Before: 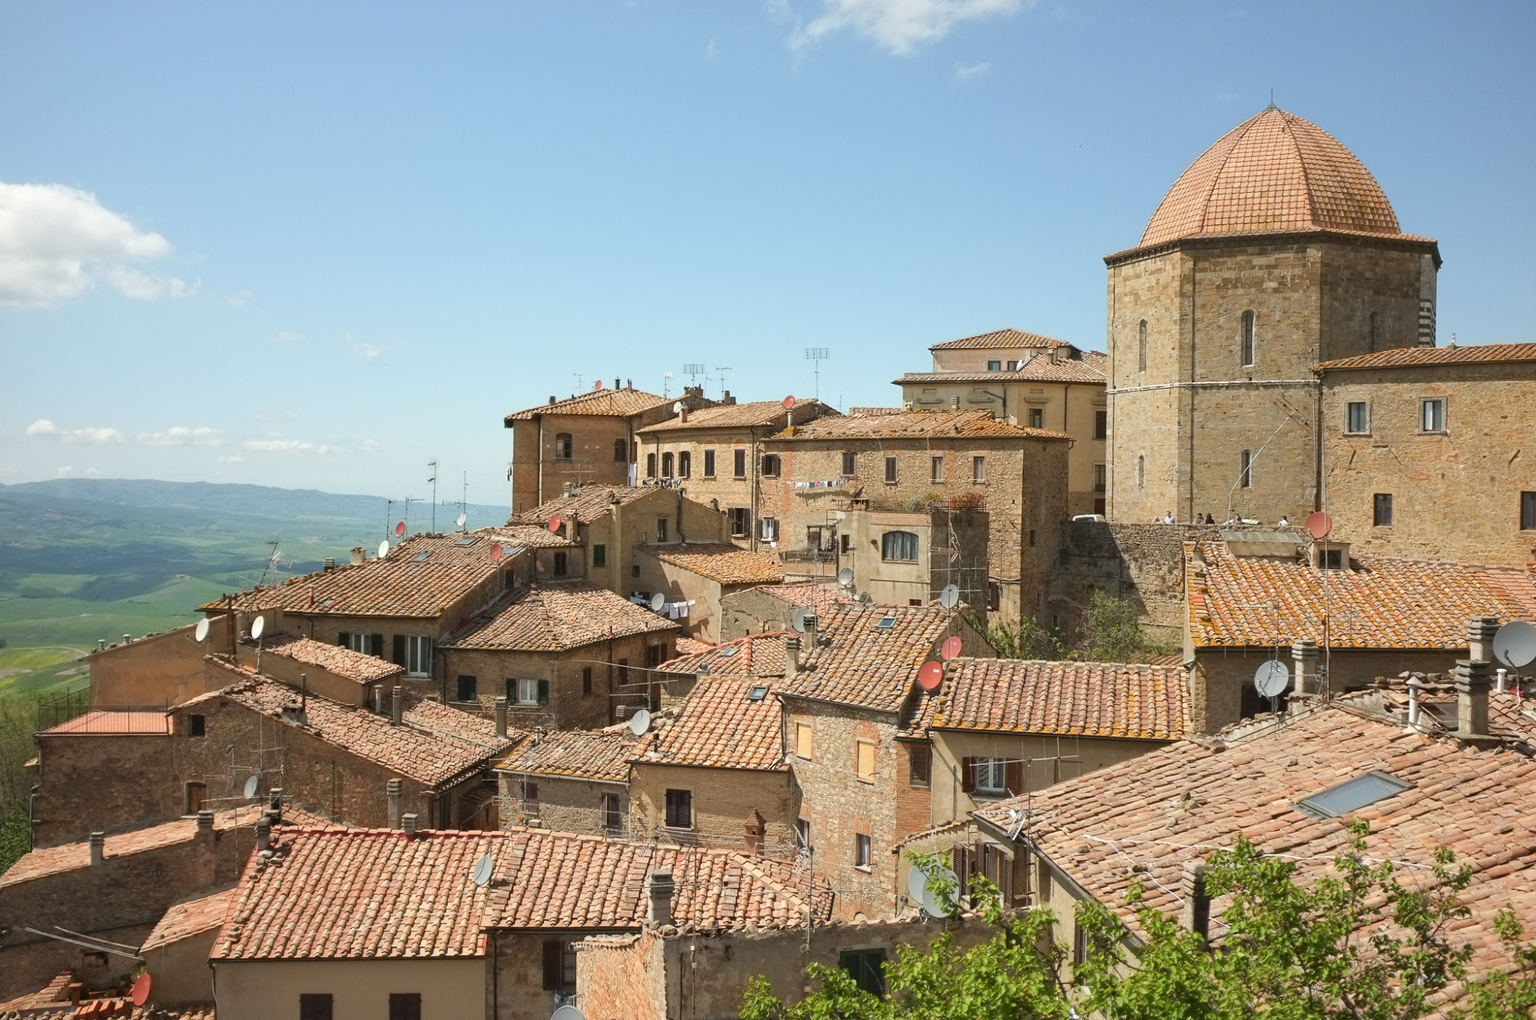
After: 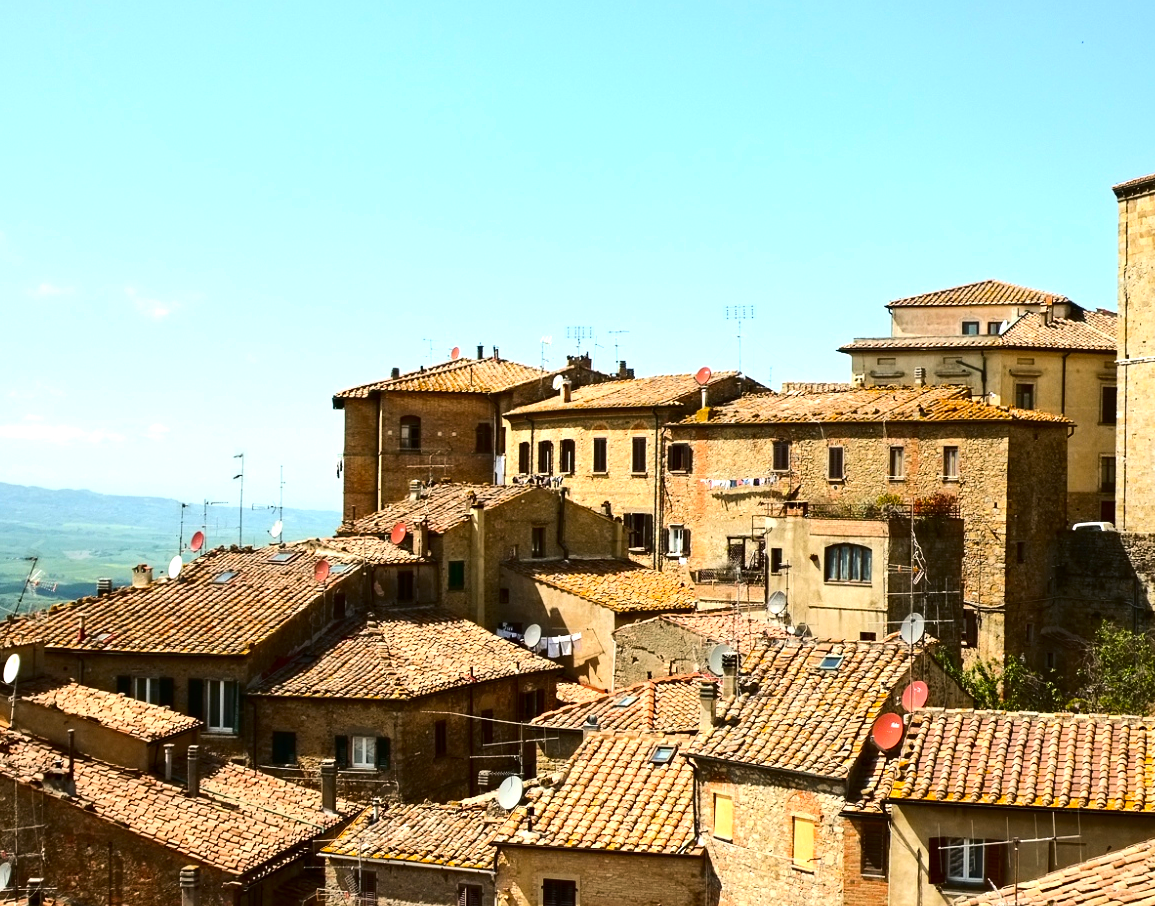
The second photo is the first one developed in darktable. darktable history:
tone equalizer: -8 EV -0.75 EV, -7 EV -0.7 EV, -6 EV -0.6 EV, -5 EV -0.4 EV, -3 EV 0.4 EV, -2 EV 0.6 EV, -1 EV 0.7 EV, +0 EV 0.75 EV, edges refinement/feathering 500, mask exposure compensation -1.57 EV, preserve details no
color balance rgb: perceptual saturation grading › global saturation 25%, global vibrance 20%
crop: left 16.202%, top 11.208%, right 26.045%, bottom 20.557%
contrast brightness saturation: contrast 0.2, brightness -0.11, saturation 0.1
